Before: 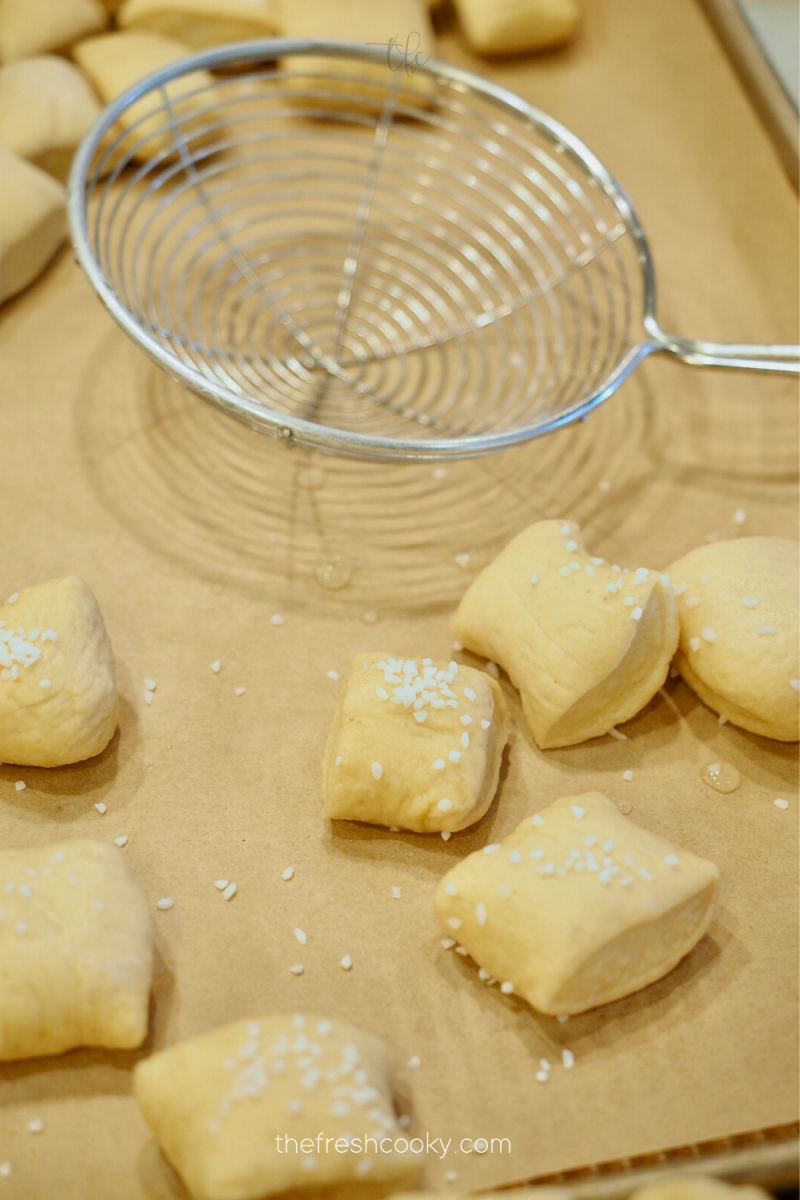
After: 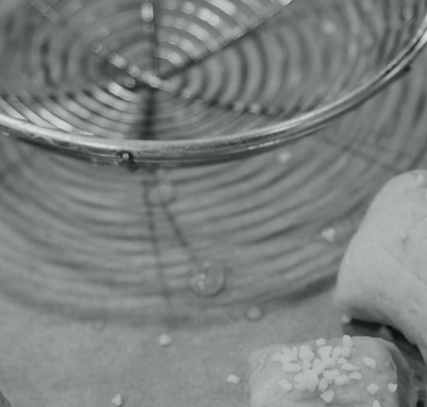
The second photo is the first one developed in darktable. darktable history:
rotate and perspective: rotation -14.8°, crop left 0.1, crop right 0.903, crop top 0.25, crop bottom 0.748
white balance: red 1.045, blue 0.932
crop: left 17.835%, top 7.675%, right 32.881%, bottom 32.213%
contrast brightness saturation: contrast -0.03, brightness -0.59, saturation -1
tone curve: curves: ch0 [(0, 0.003) (0.056, 0.041) (0.211, 0.187) (0.482, 0.519) (0.836, 0.864) (0.997, 0.984)]; ch1 [(0, 0) (0.276, 0.206) (0.393, 0.364) (0.482, 0.471) (0.506, 0.5) (0.523, 0.523) (0.572, 0.604) (0.635, 0.665) (0.695, 0.759) (1, 1)]; ch2 [(0, 0) (0.438, 0.456) (0.473, 0.47) (0.503, 0.503) (0.536, 0.527) (0.562, 0.584) (0.612, 0.61) (0.679, 0.72) (1, 1)], color space Lab, independent channels, preserve colors none
